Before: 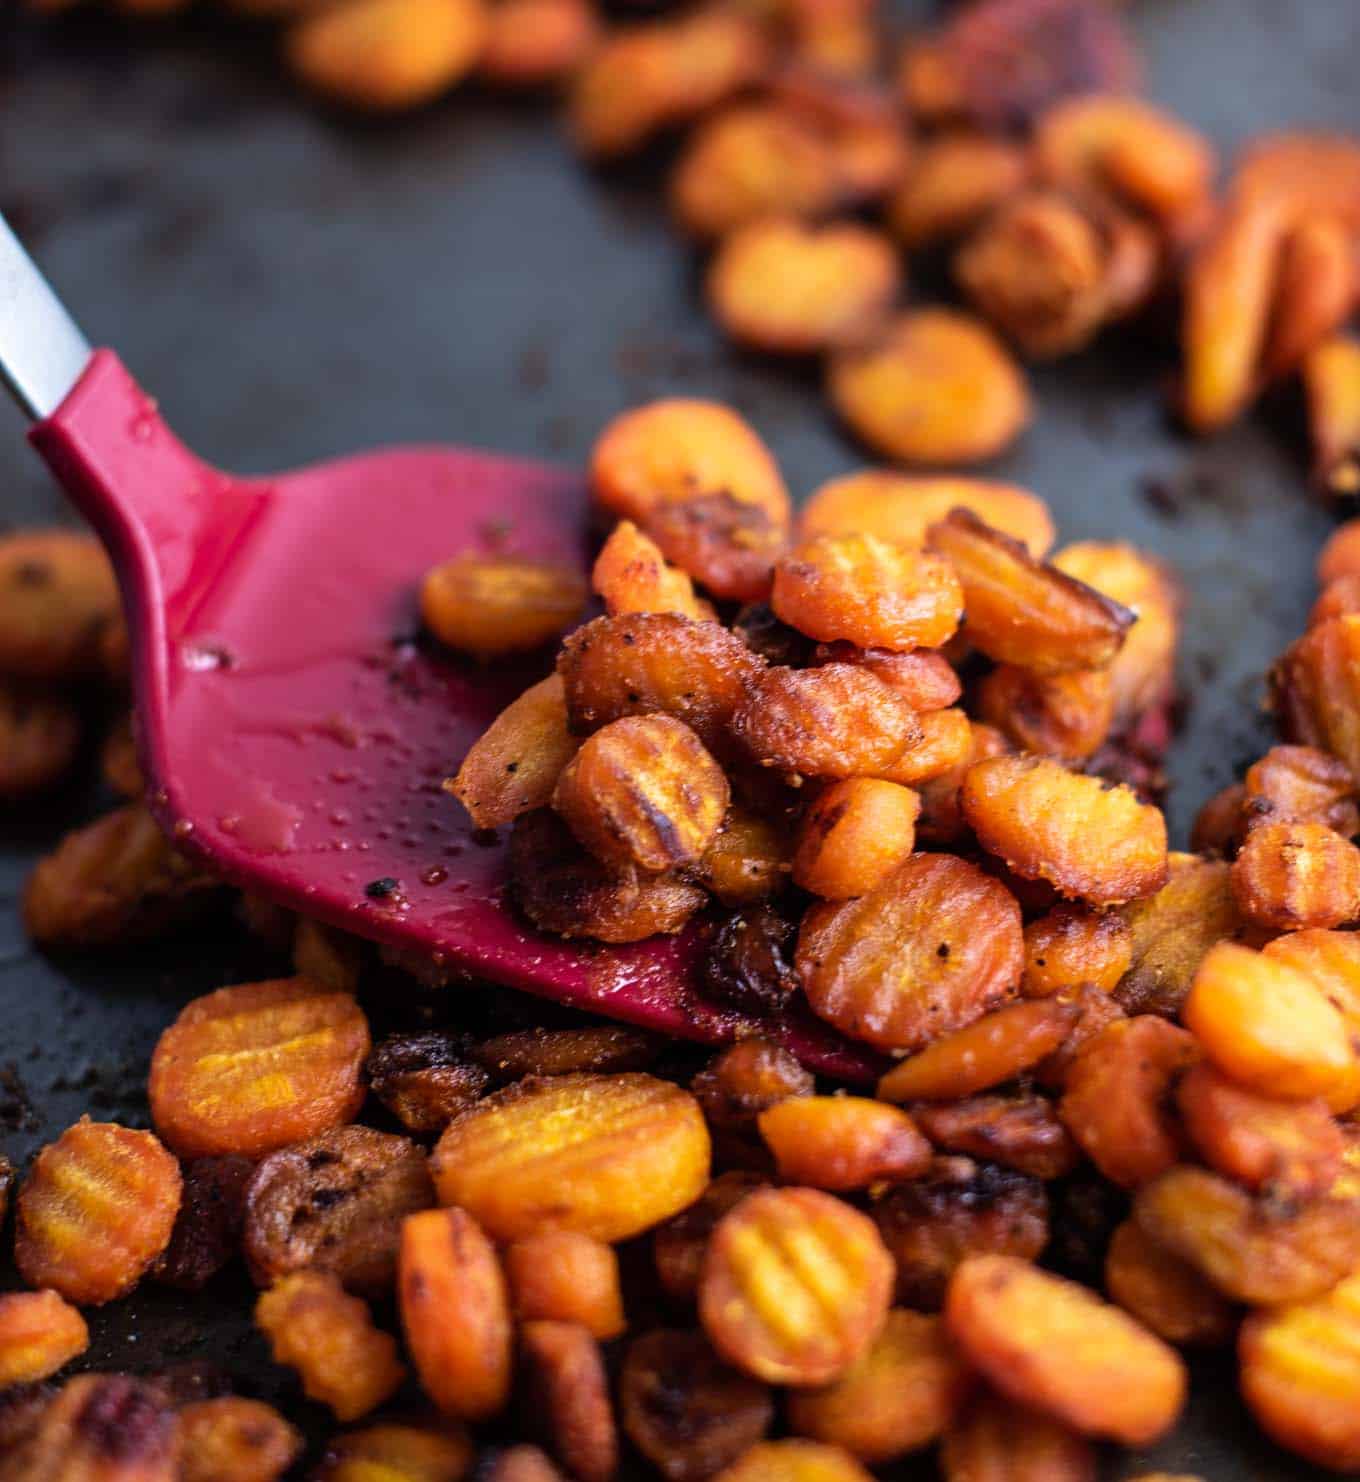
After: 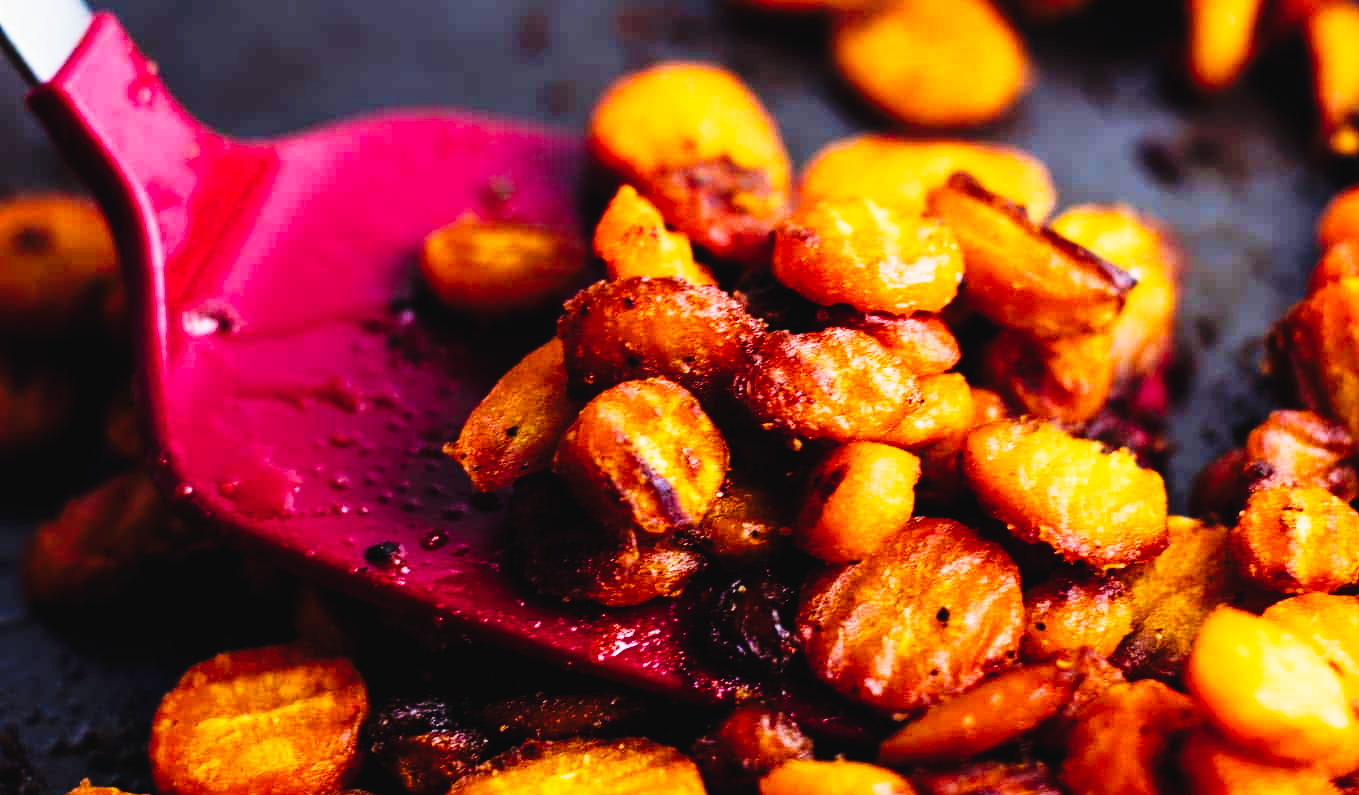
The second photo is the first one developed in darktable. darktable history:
tone curve: curves: ch0 [(0, 0) (0.003, 0.01) (0.011, 0.012) (0.025, 0.012) (0.044, 0.017) (0.069, 0.021) (0.1, 0.025) (0.136, 0.03) (0.177, 0.037) (0.224, 0.052) (0.277, 0.092) (0.335, 0.16) (0.399, 0.3) (0.468, 0.463) (0.543, 0.639) (0.623, 0.796) (0.709, 0.904) (0.801, 0.962) (0.898, 0.988) (1, 1)], preserve colors none
crop and rotate: top 22.807%, bottom 23.547%
contrast brightness saturation: contrast -0.268, saturation -0.435
color balance rgb: power › chroma 1.03%, power › hue 26.7°, global offset › chroma 0.058%, global offset › hue 253.76°, linear chroma grading › global chroma 6.286%, perceptual saturation grading › global saturation 29.407%, perceptual brilliance grading › global brilliance 1.786%, perceptual brilliance grading › highlights -3.515%, contrast 5.192%
